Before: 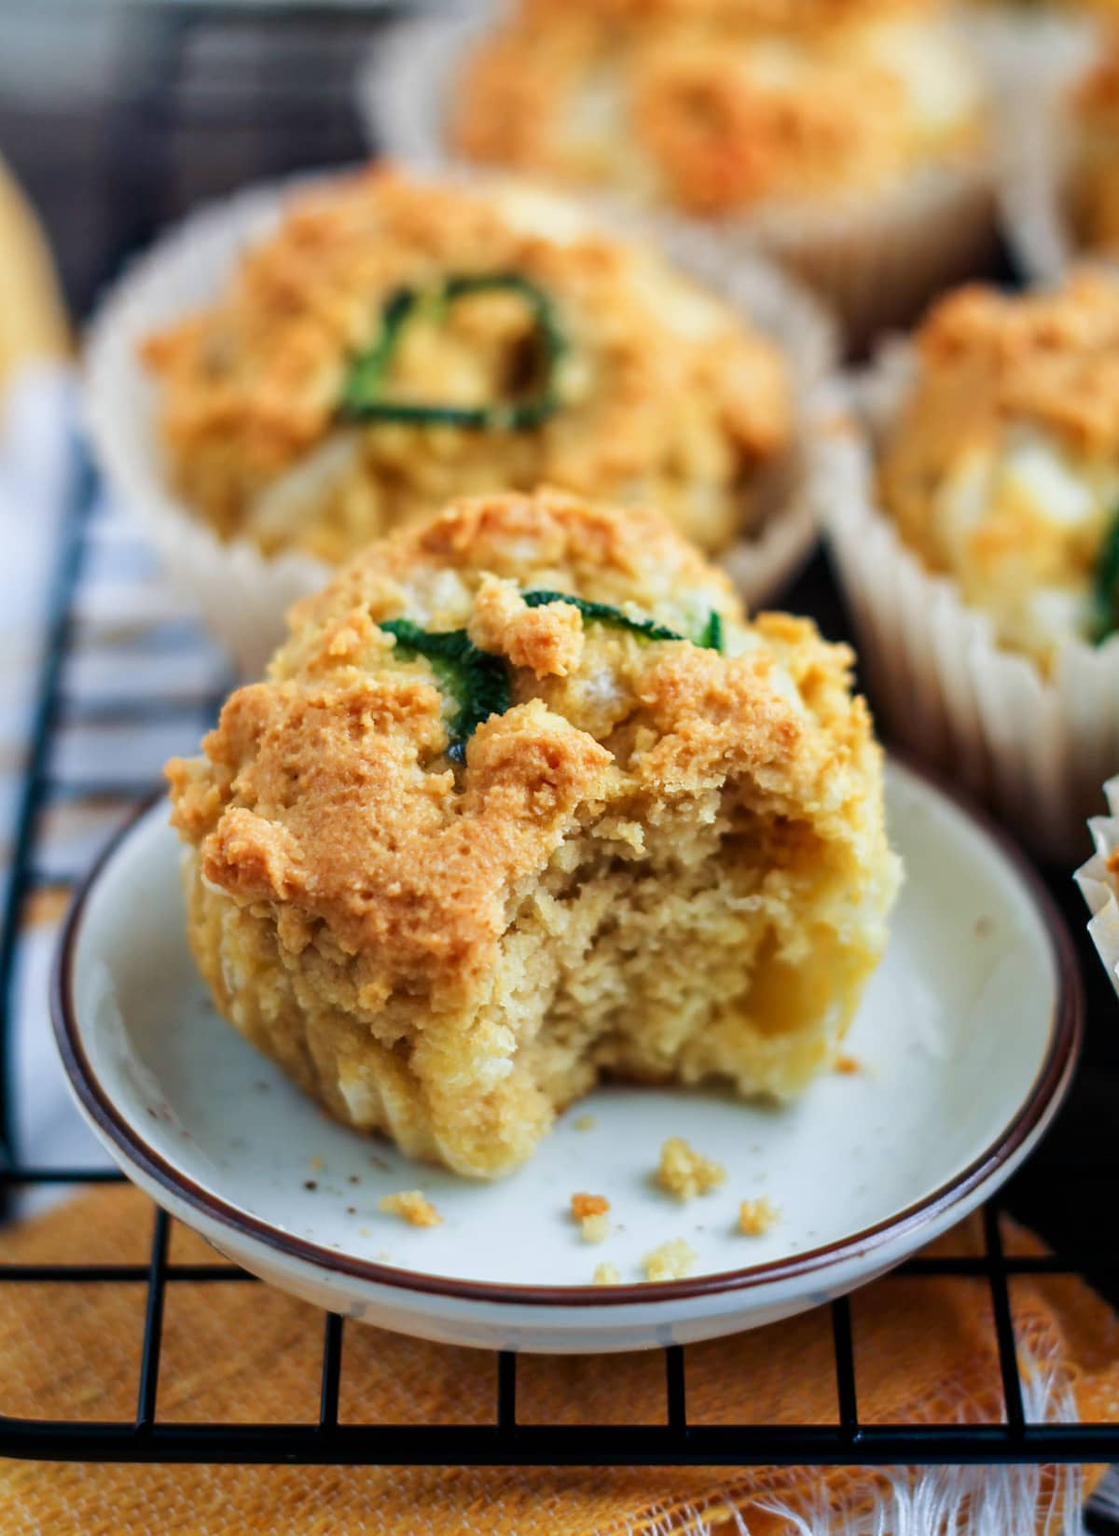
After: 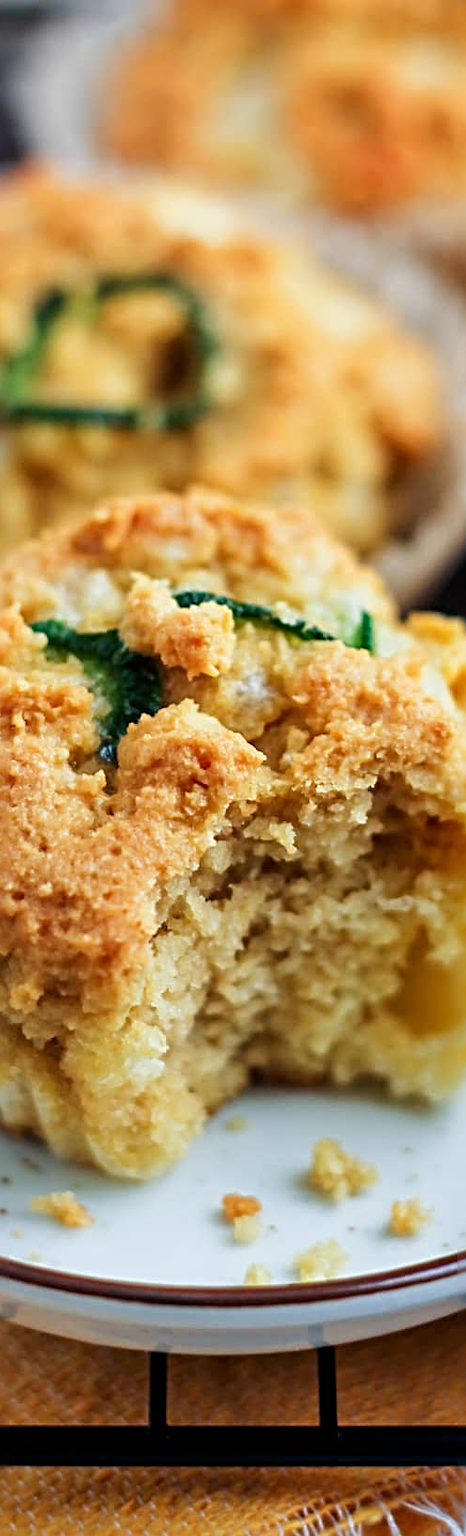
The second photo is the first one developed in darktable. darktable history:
crop: left 31.229%, right 27.105%
sharpen: radius 4
